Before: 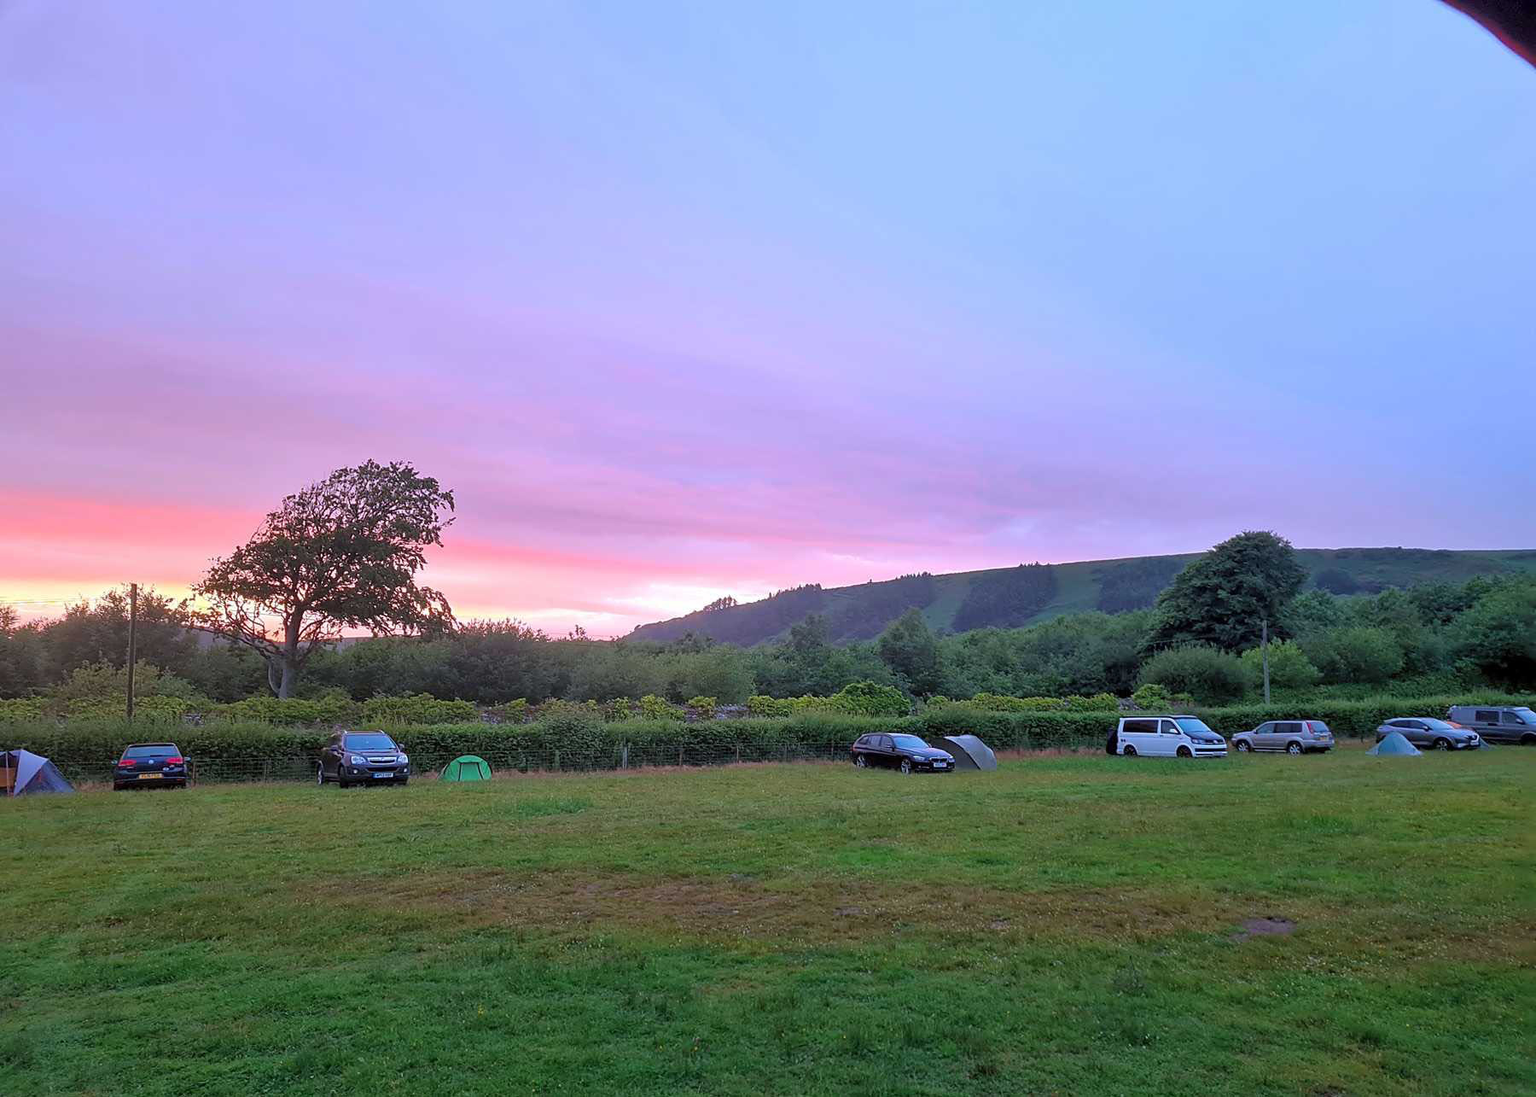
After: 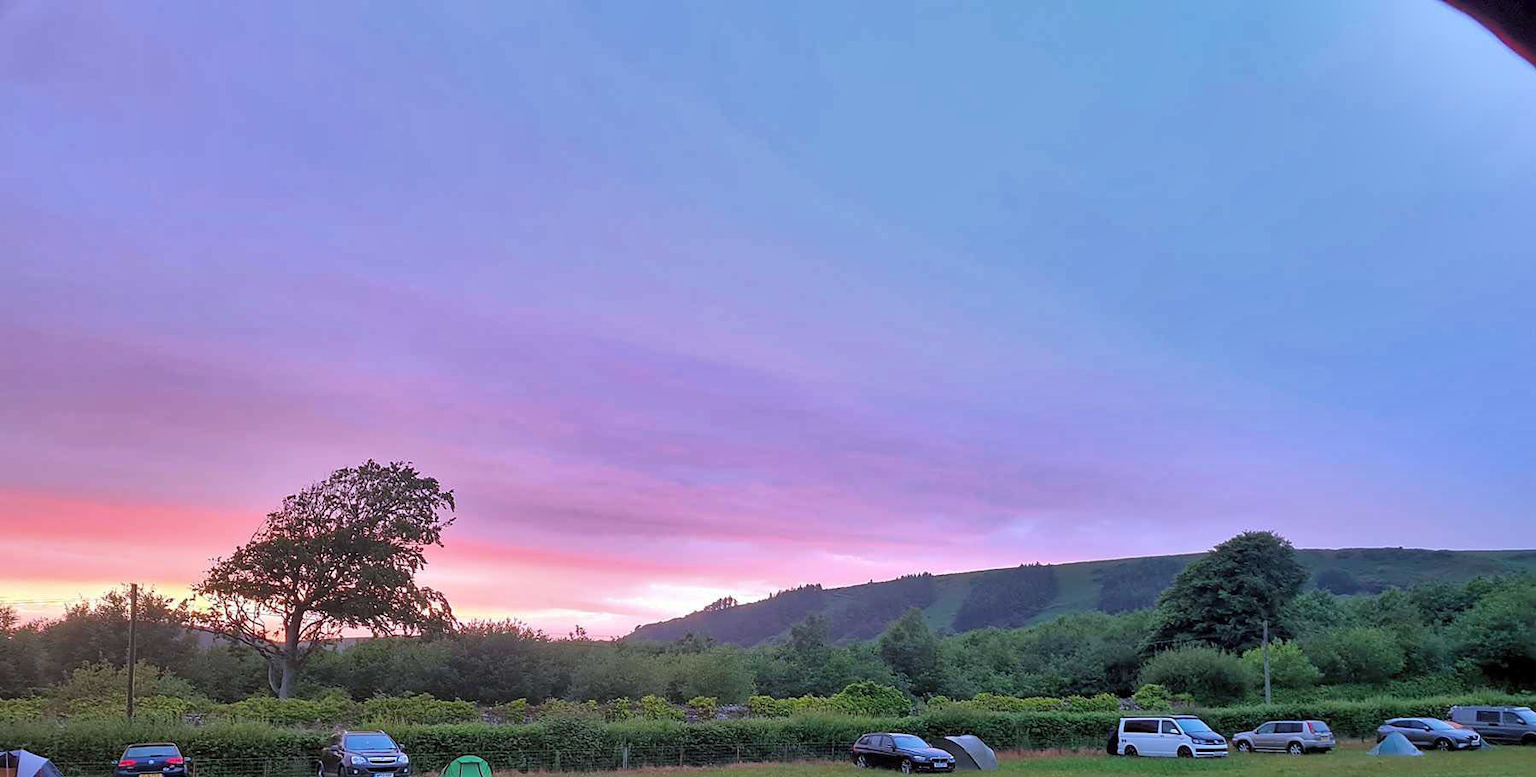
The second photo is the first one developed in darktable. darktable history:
crop: right 0.001%, bottom 29.077%
shadows and highlights: radius 102.32, shadows 50.66, highlights -63.86, soften with gaussian
